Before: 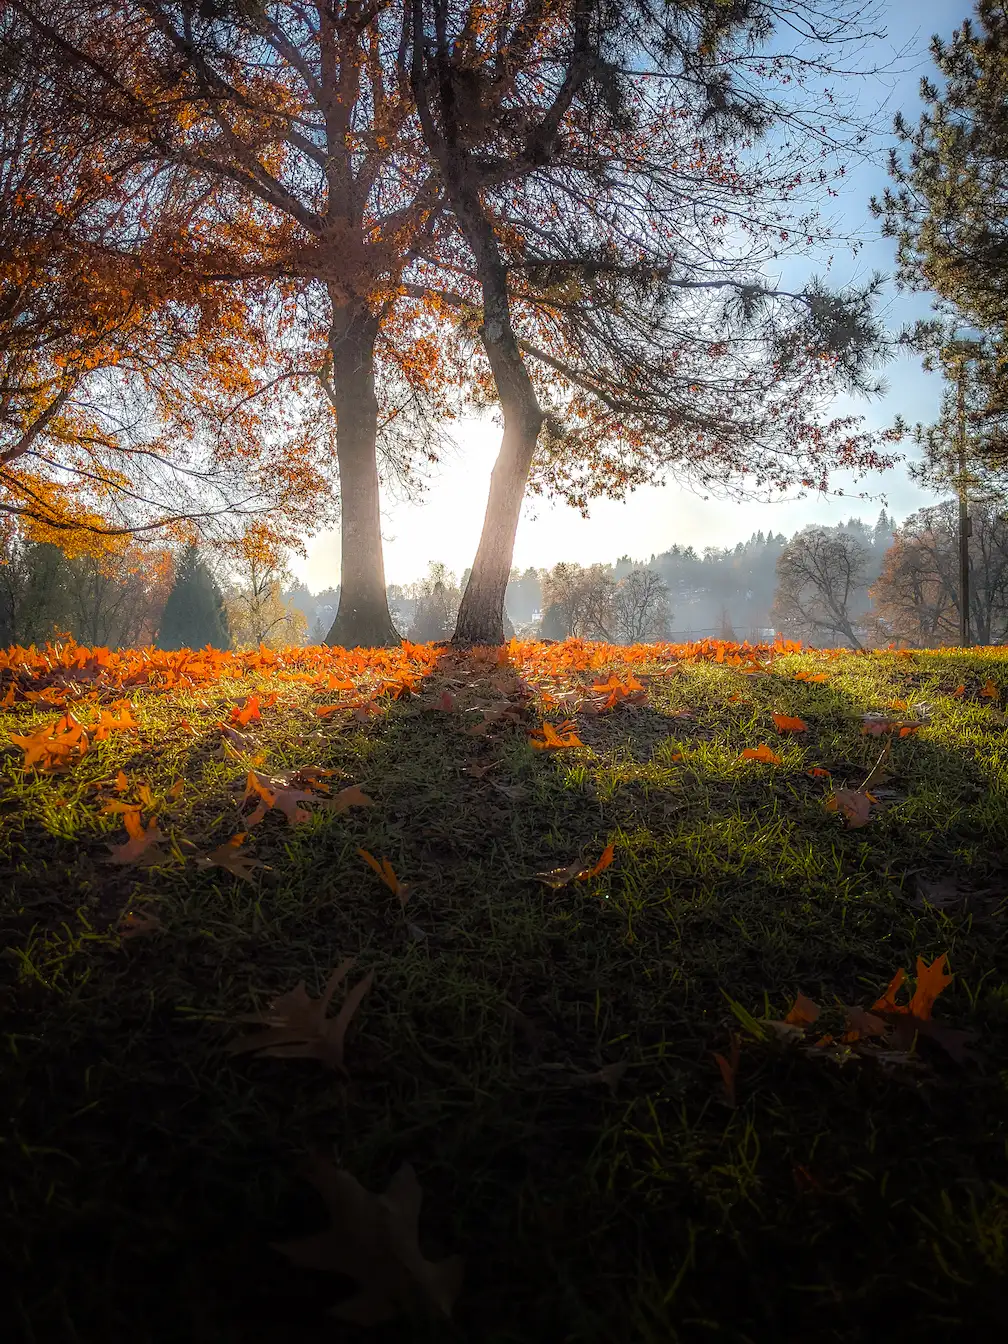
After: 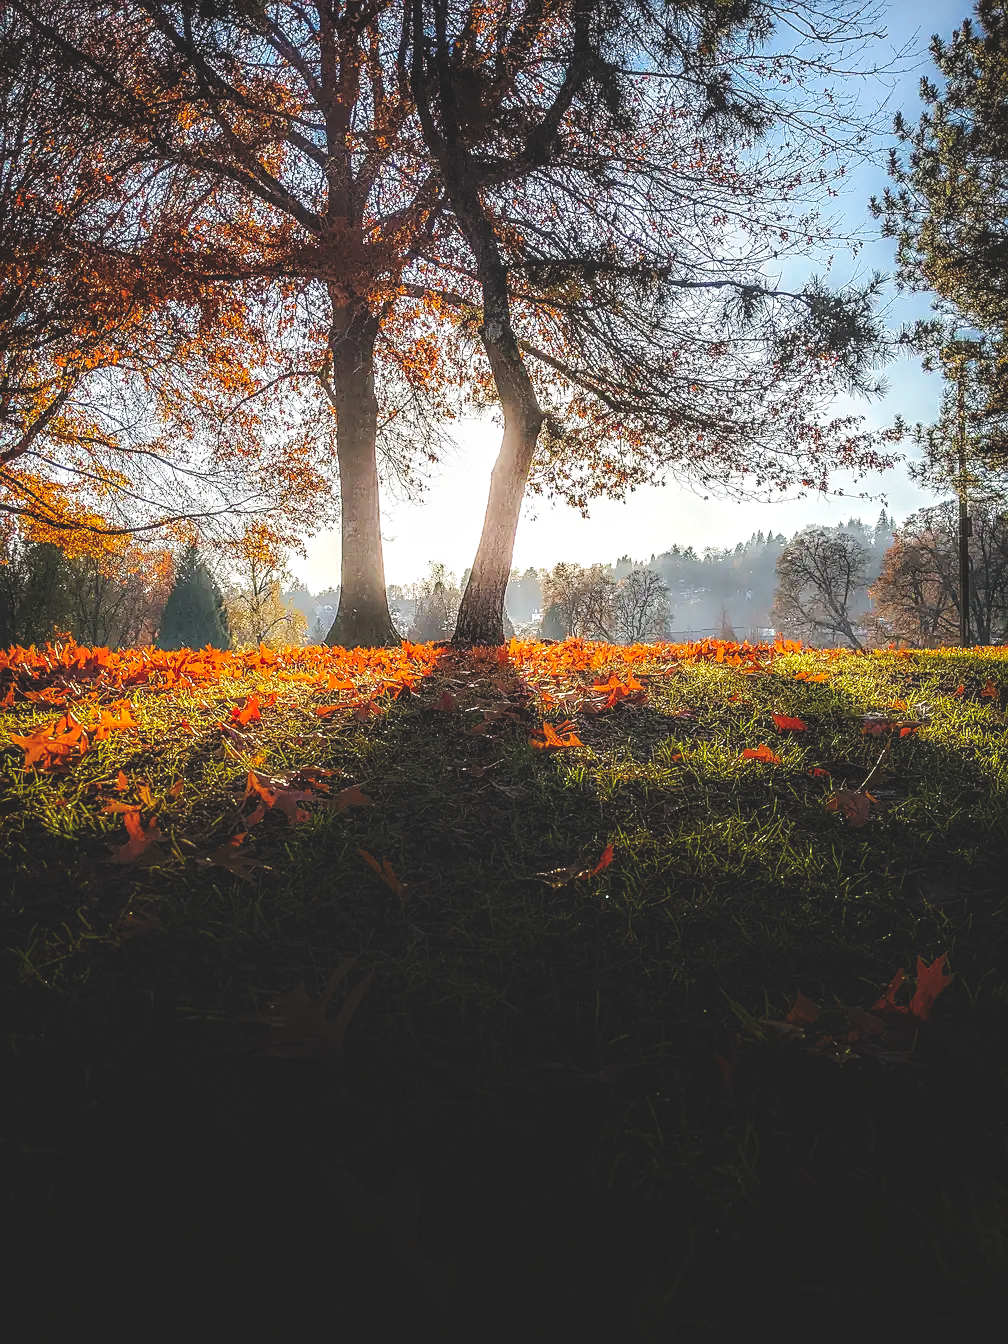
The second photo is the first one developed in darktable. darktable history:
local contrast: on, module defaults
rgb curve: curves: ch0 [(0, 0.186) (0.314, 0.284) (0.775, 0.708) (1, 1)], compensate middle gray true, preserve colors none
base curve: curves: ch0 [(0, 0) (0.036, 0.025) (0.121, 0.166) (0.206, 0.329) (0.605, 0.79) (1, 1)], preserve colors none
sharpen: on, module defaults
